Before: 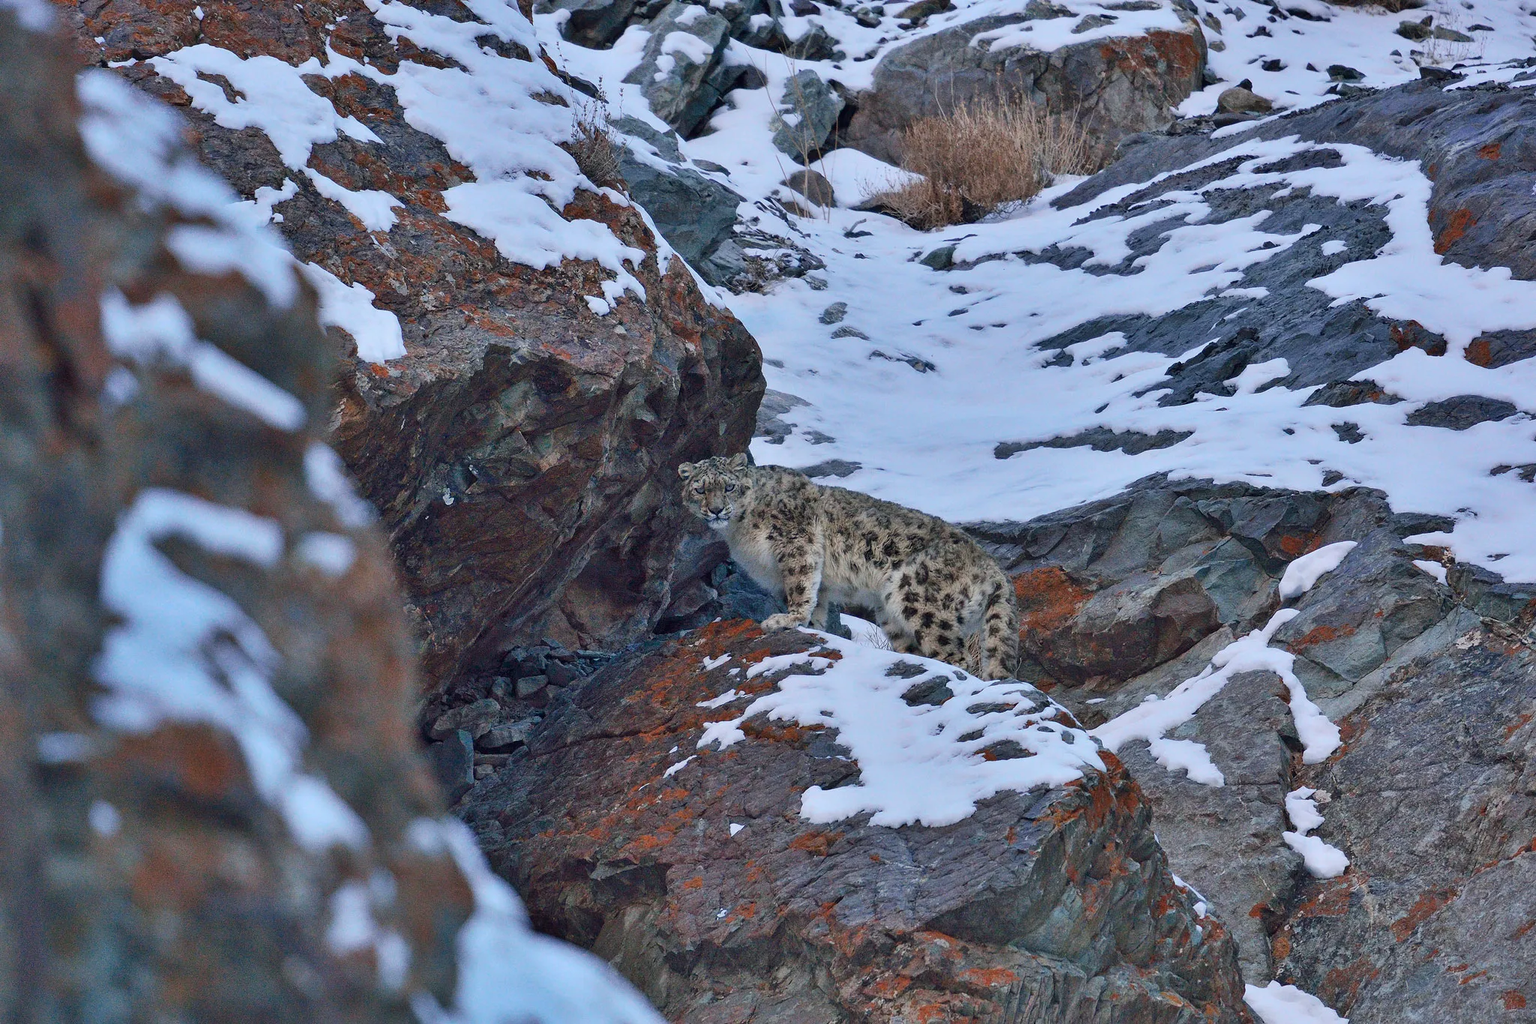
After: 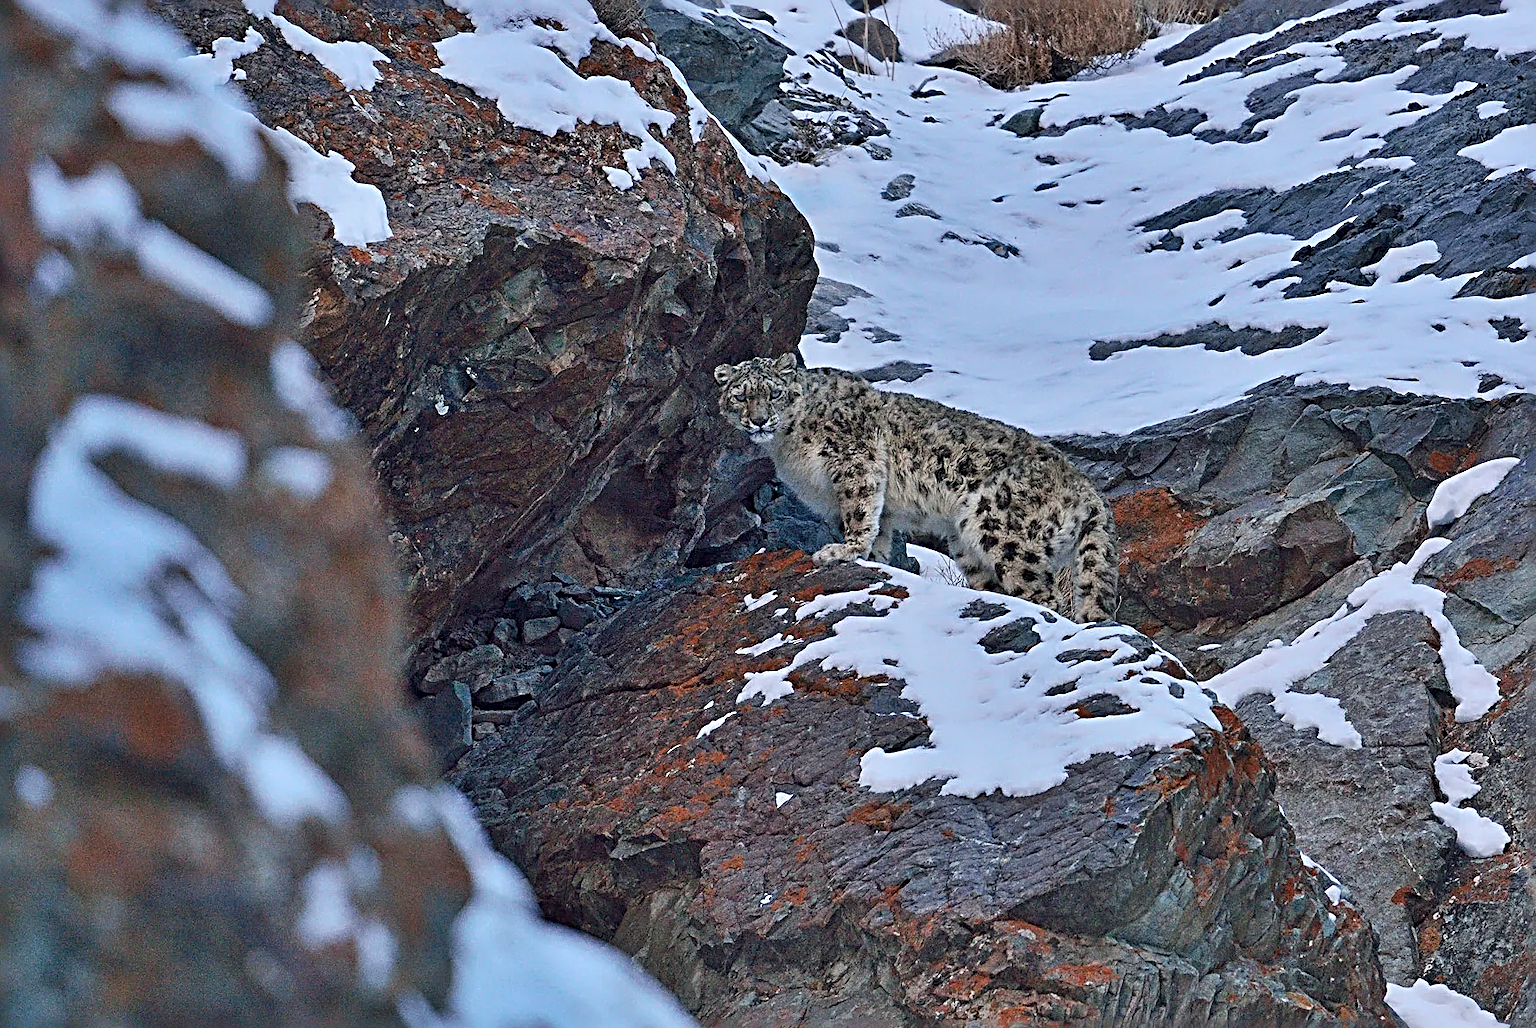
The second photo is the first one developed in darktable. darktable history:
sharpen: radius 3.73, amount 0.94
crop and rotate: left 4.939%, top 15.285%, right 10.711%
